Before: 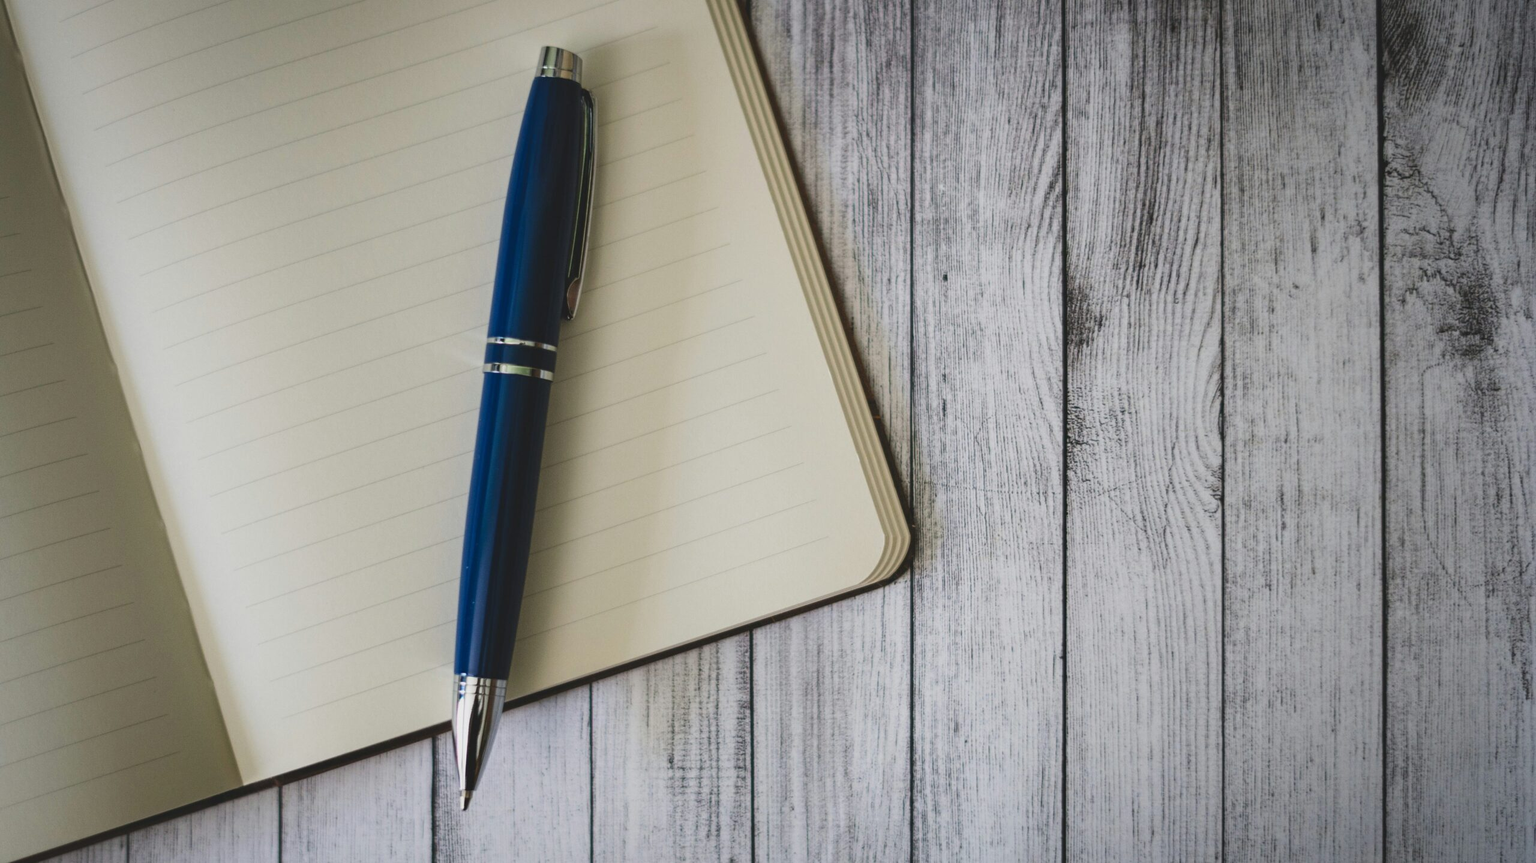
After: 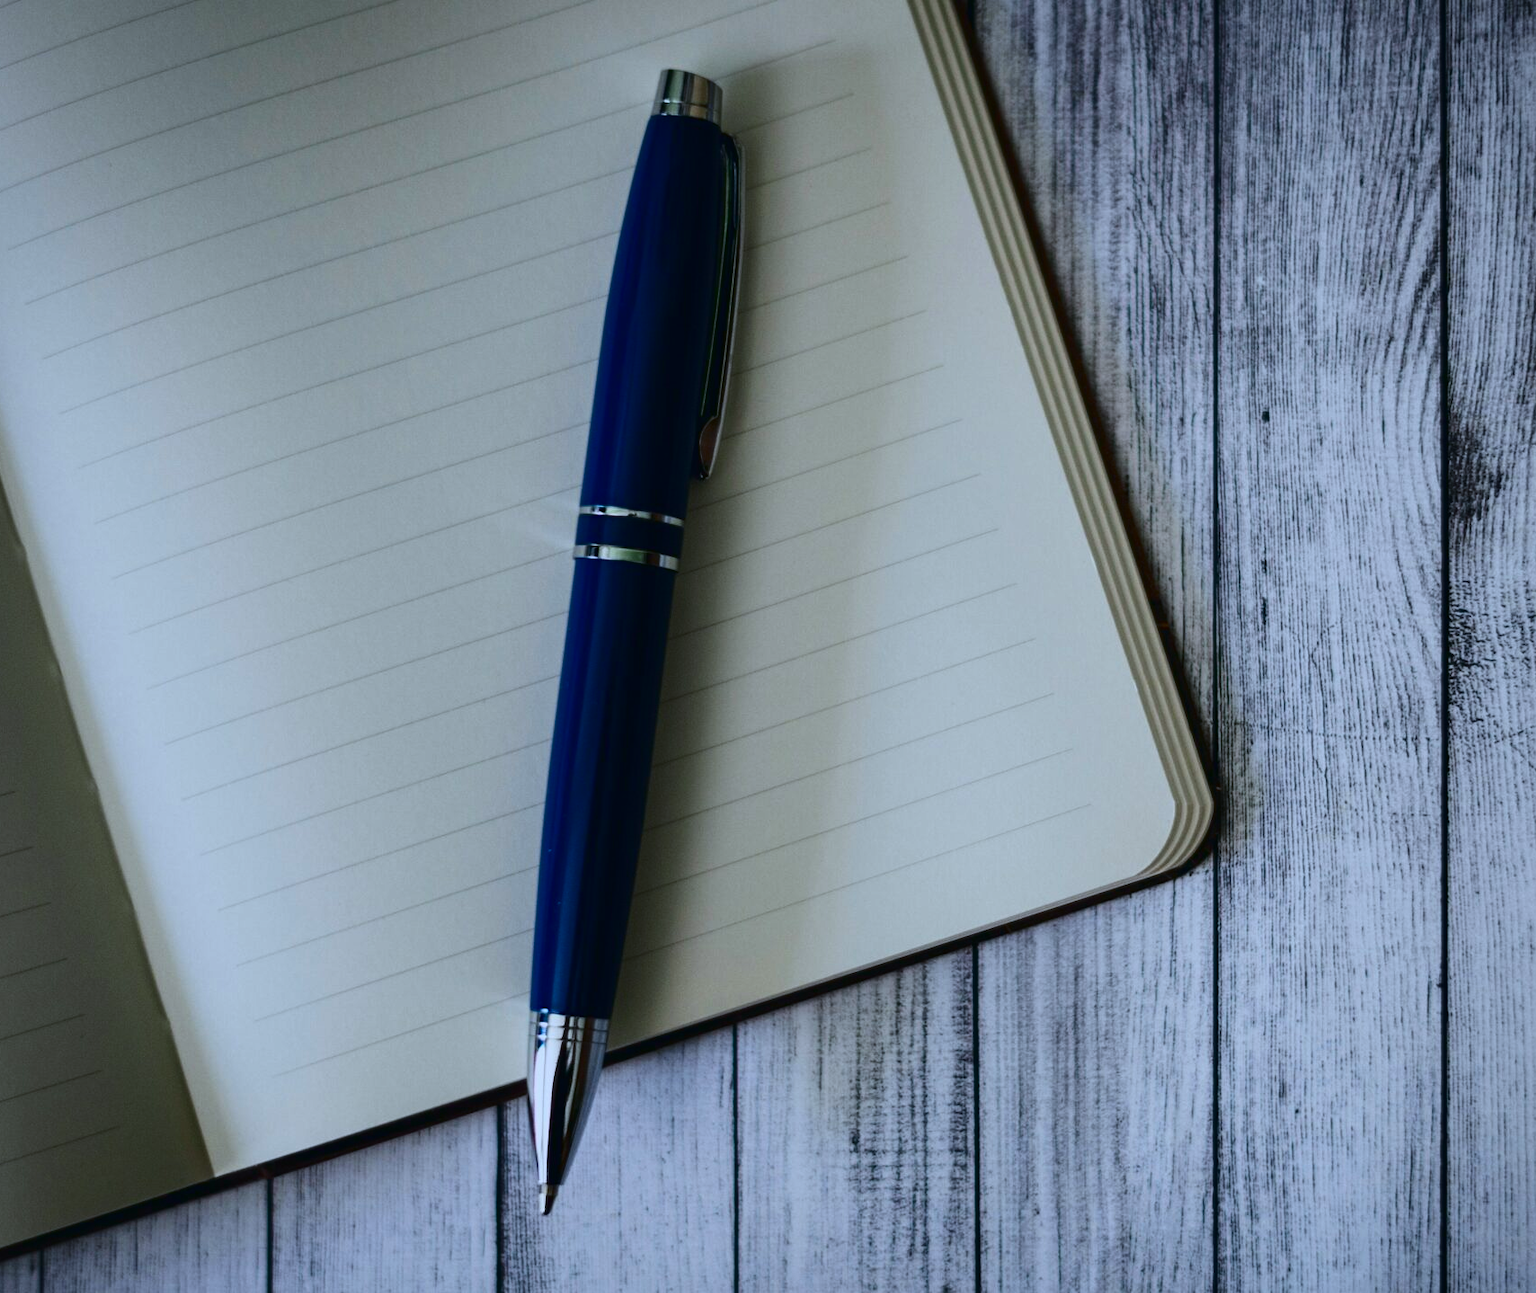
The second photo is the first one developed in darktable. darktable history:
contrast brightness saturation: contrast 0.194, brightness -0.224, saturation 0.118
crop and rotate: left 6.541%, right 26.679%
exposure: black level correction 0.002, exposure -0.2 EV, compensate exposure bias true, compensate highlight preservation false
color calibration: x 0.38, y 0.391, temperature 4088.88 K
